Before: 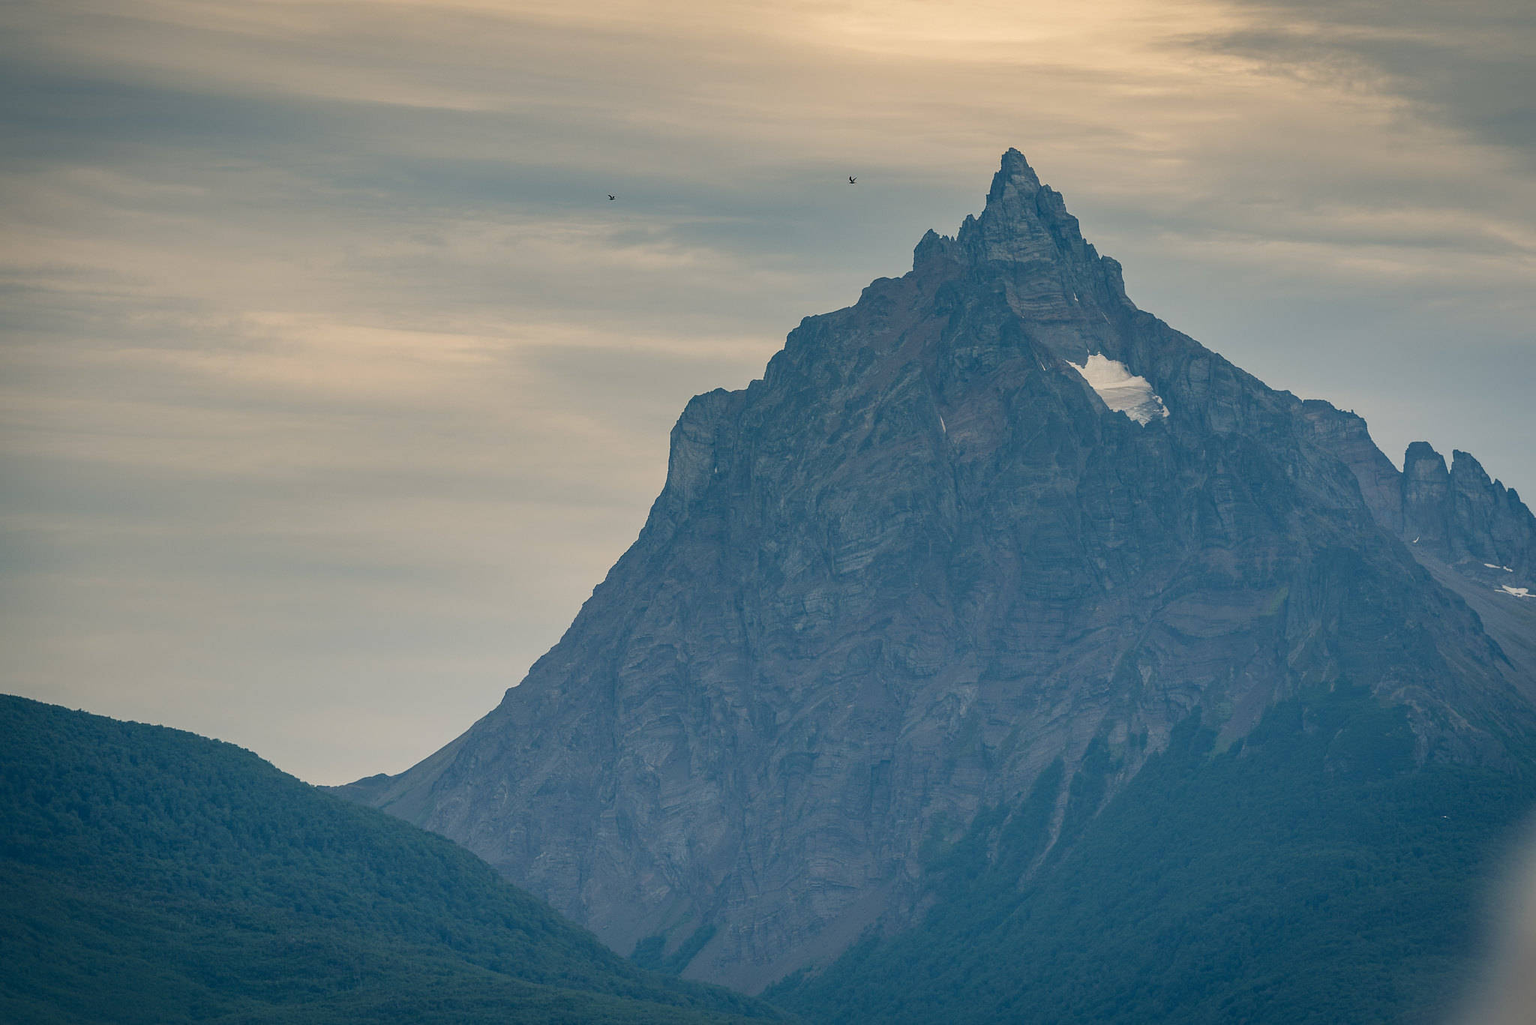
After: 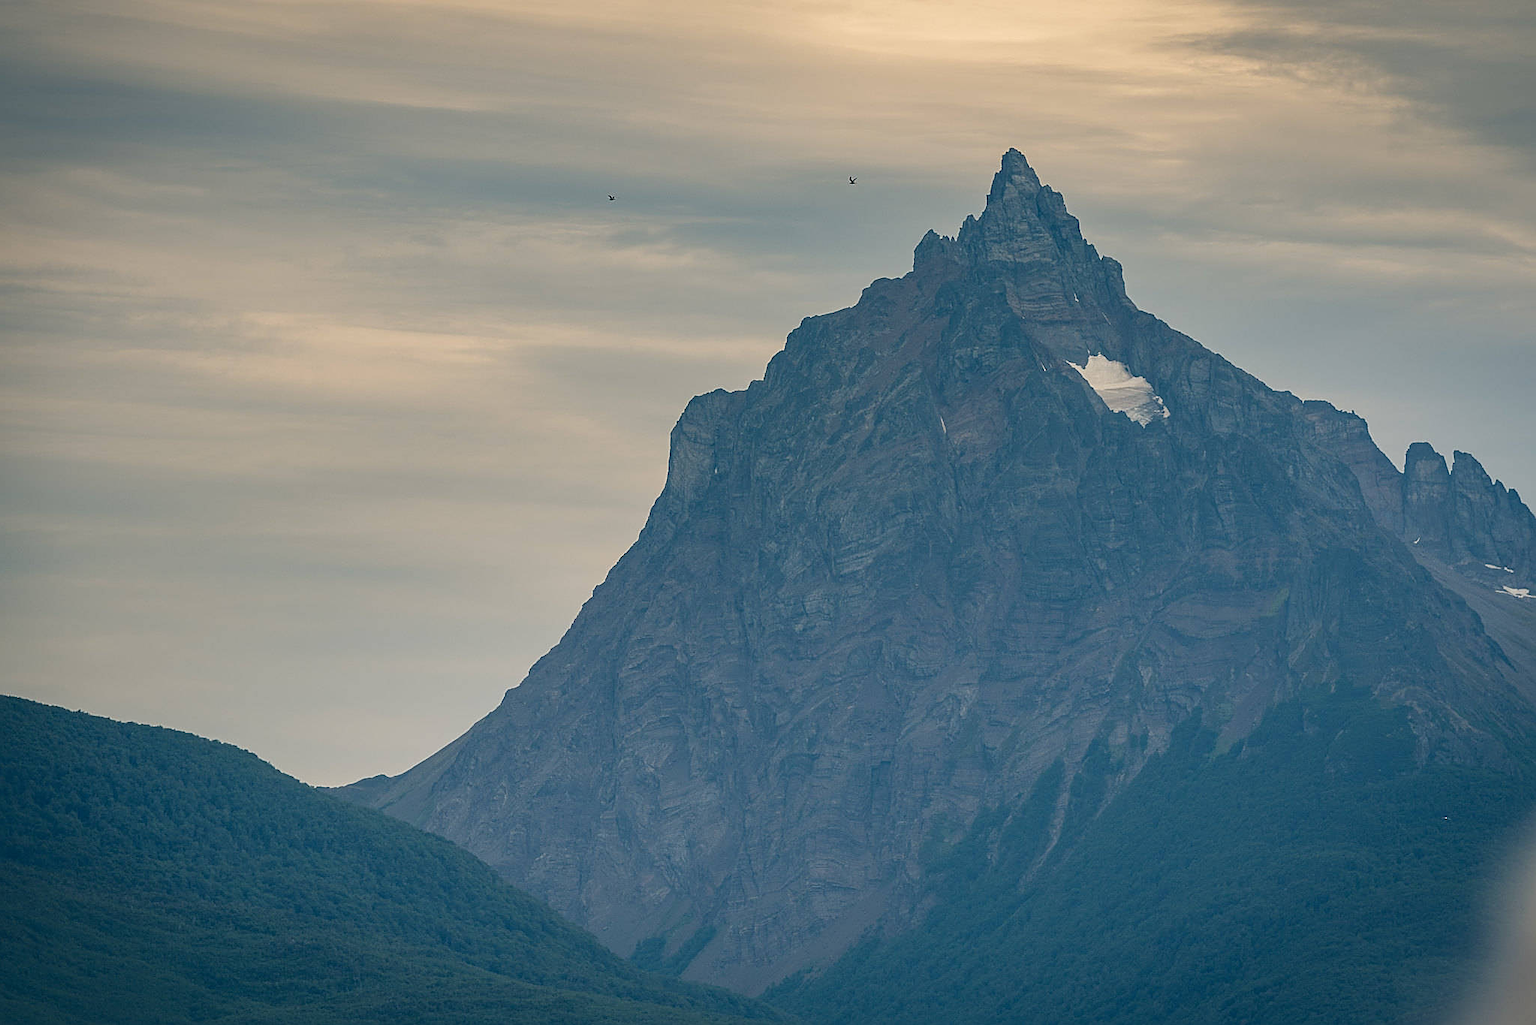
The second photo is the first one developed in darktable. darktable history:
crop and rotate: left 0.079%, bottom 0.009%
sharpen: on, module defaults
